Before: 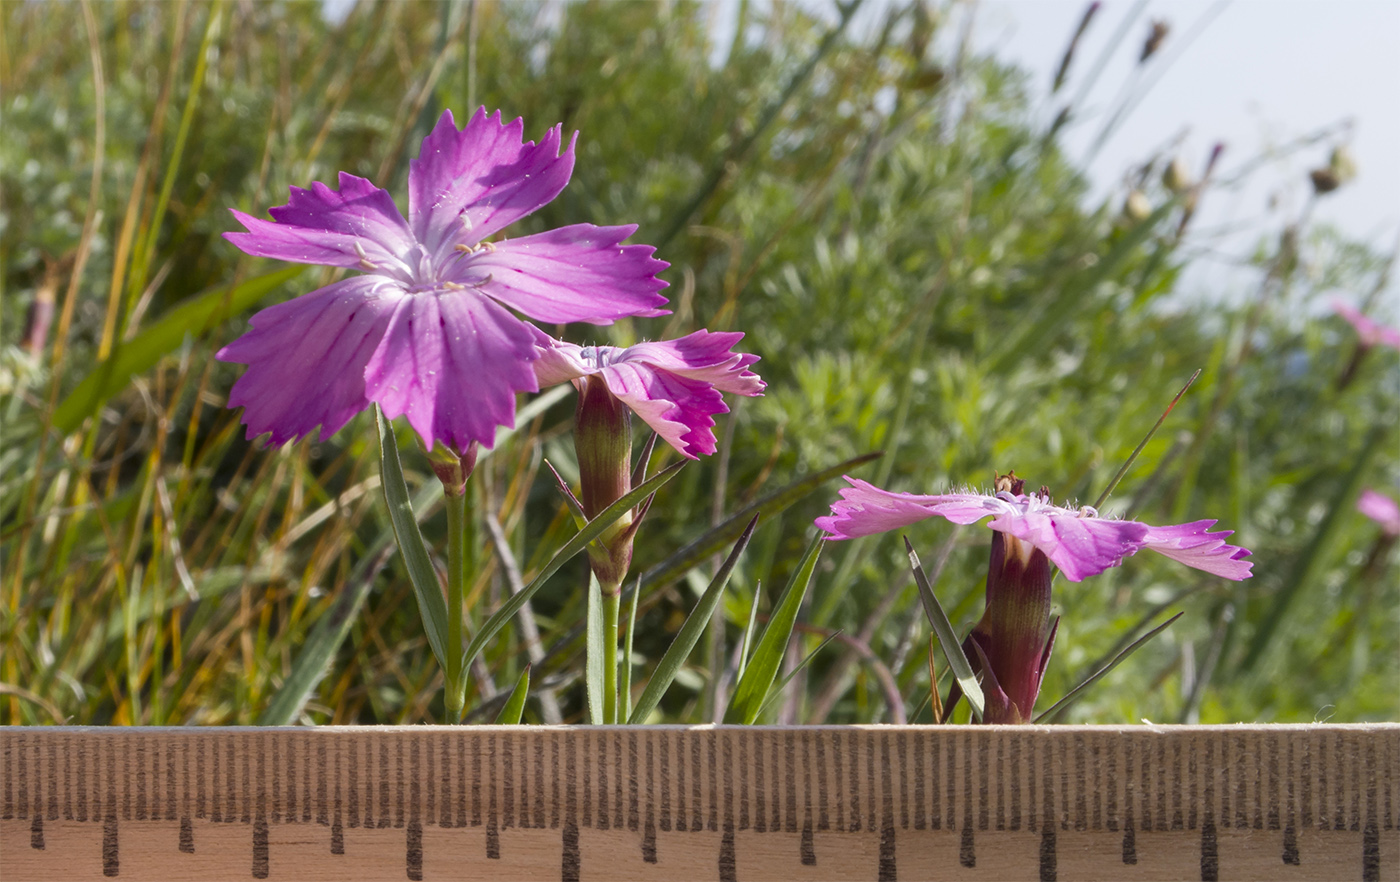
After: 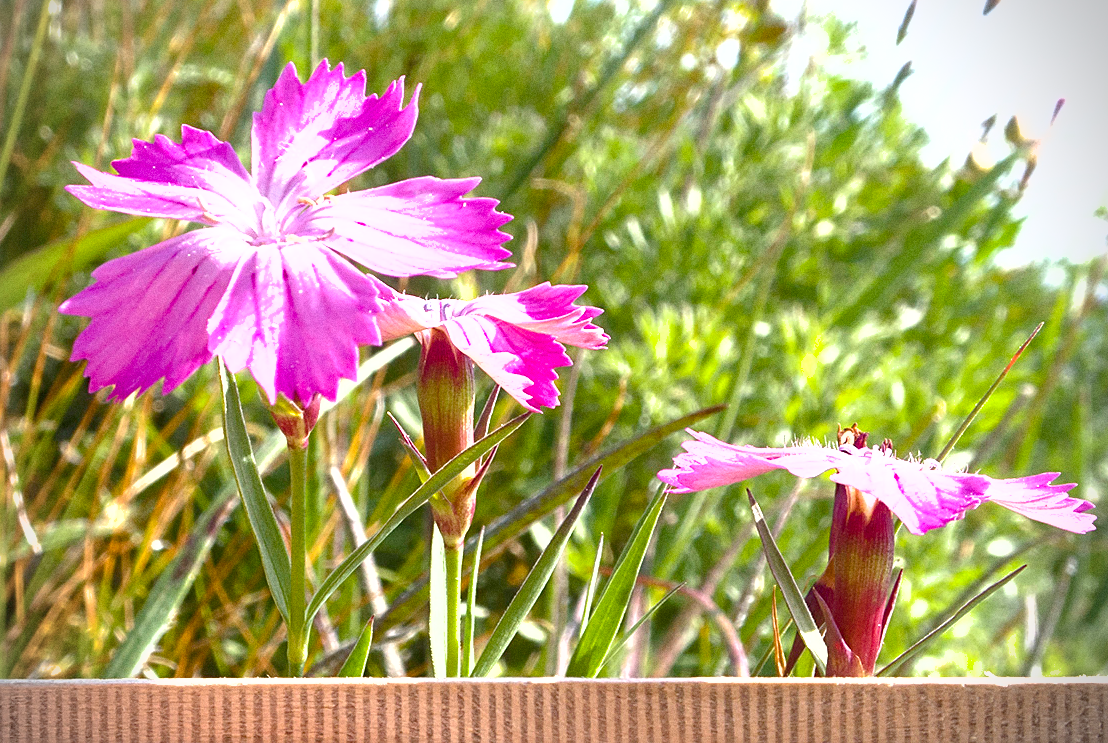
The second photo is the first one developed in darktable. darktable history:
grain: on, module defaults
color balance rgb: perceptual saturation grading › global saturation 20%, perceptual saturation grading › highlights -25%, perceptual saturation grading › shadows 25%
exposure: black level correction 0, exposure 1.5 EV, compensate highlight preservation false
vignetting: dithering 8-bit output, unbound false
crop: left 11.225%, top 5.381%, right 9.565%, bottom 10.314%
color correction: saturation 0.98
shadows and highlights: on, module defaults
sharpen: on, module defaults
